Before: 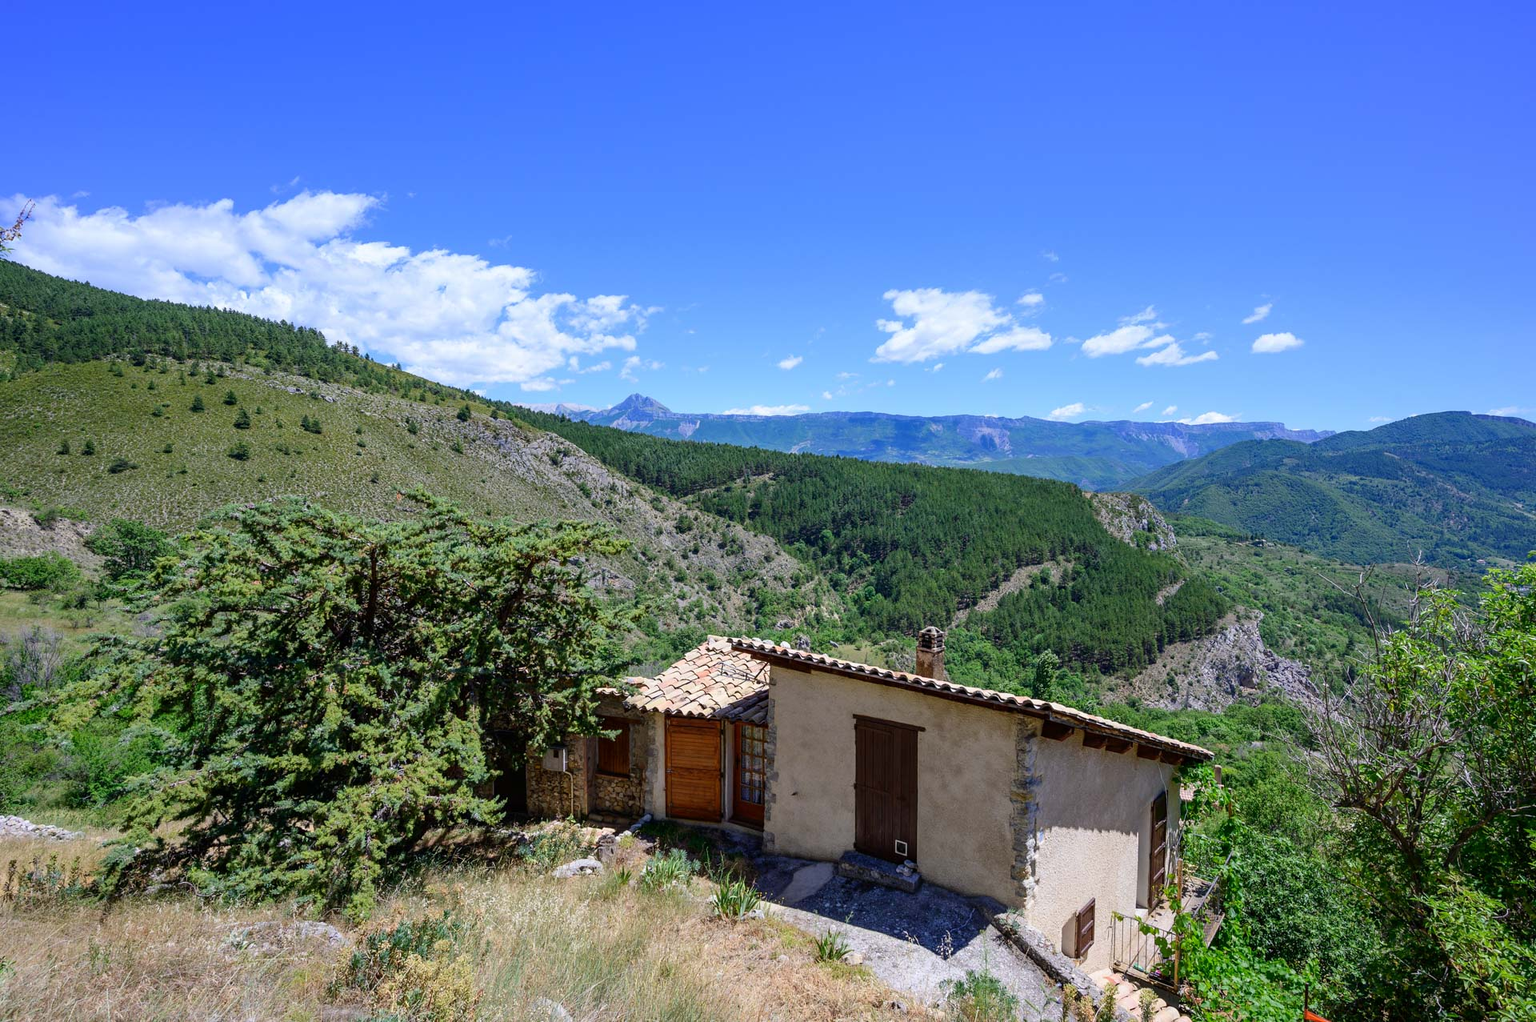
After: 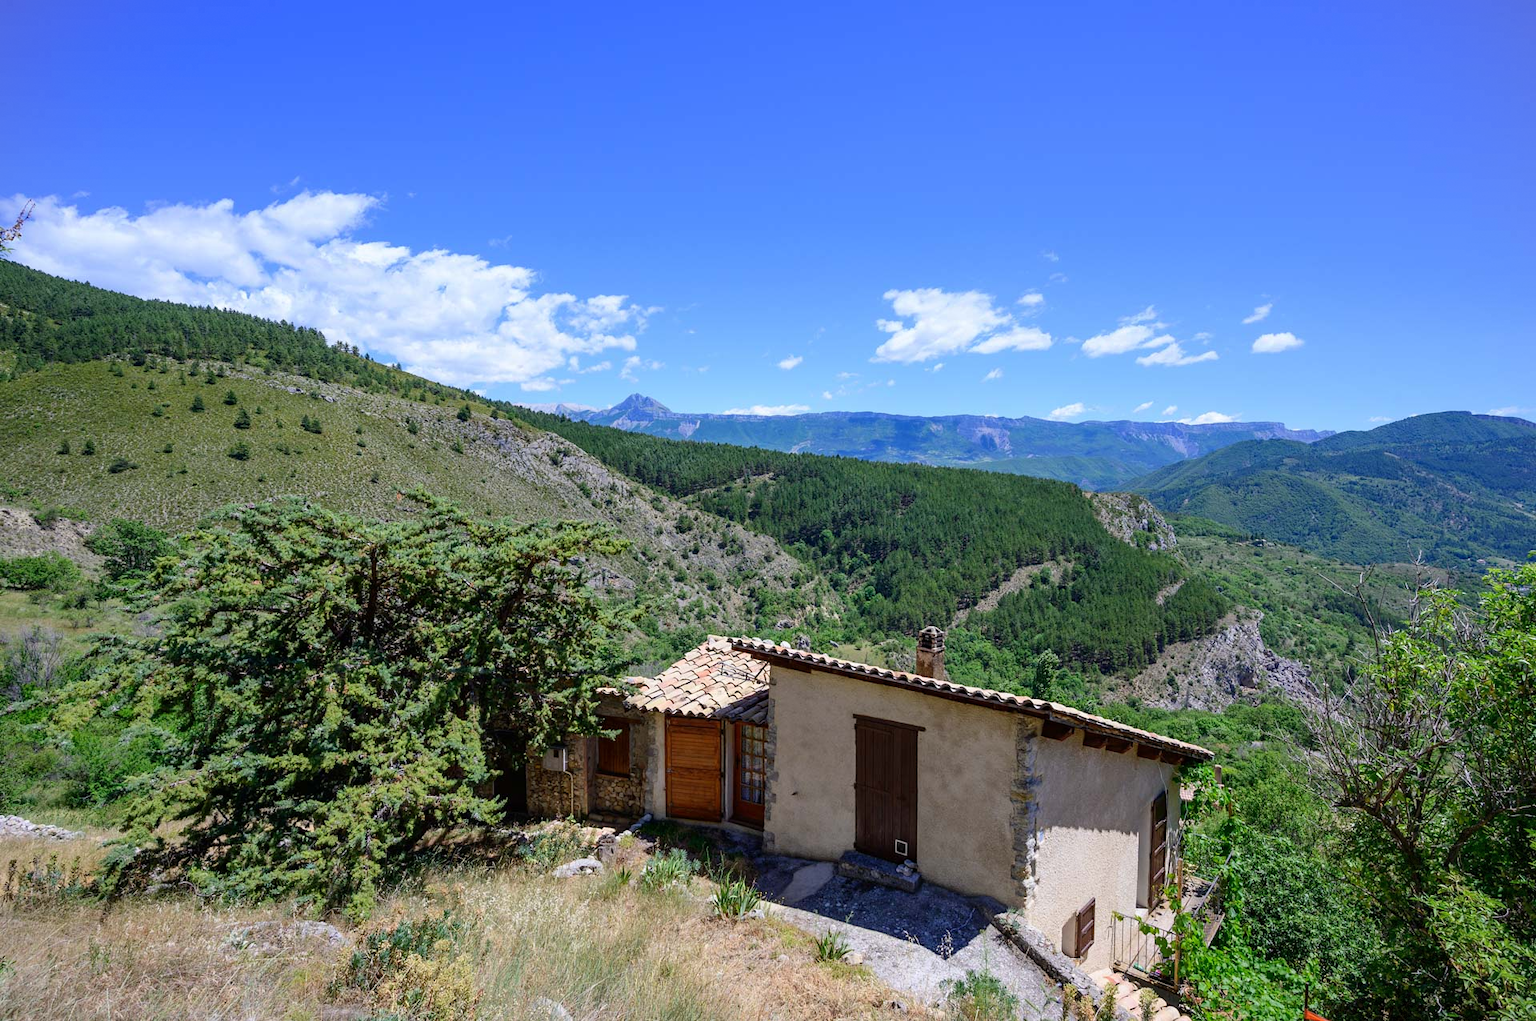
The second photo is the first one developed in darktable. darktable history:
vignetting: fall-off start 97.32%, fall-off radius 78.51%, brightness -0.531, saturation -0.508, width/height ratio 1.109, dithering 8-bit output
